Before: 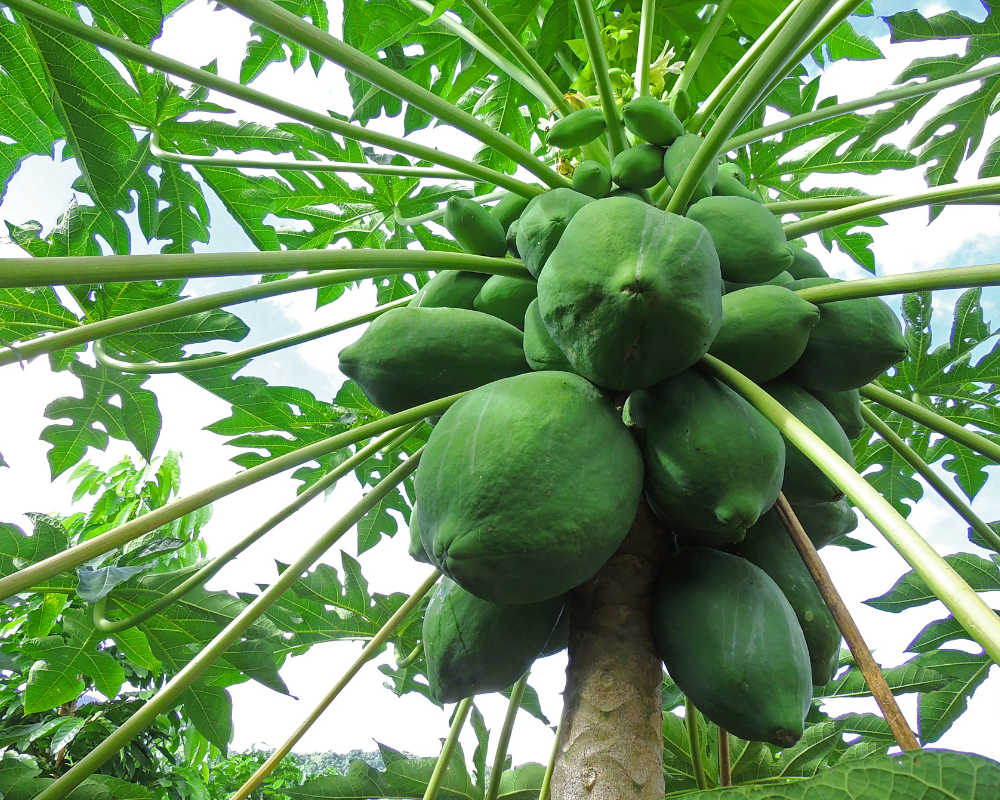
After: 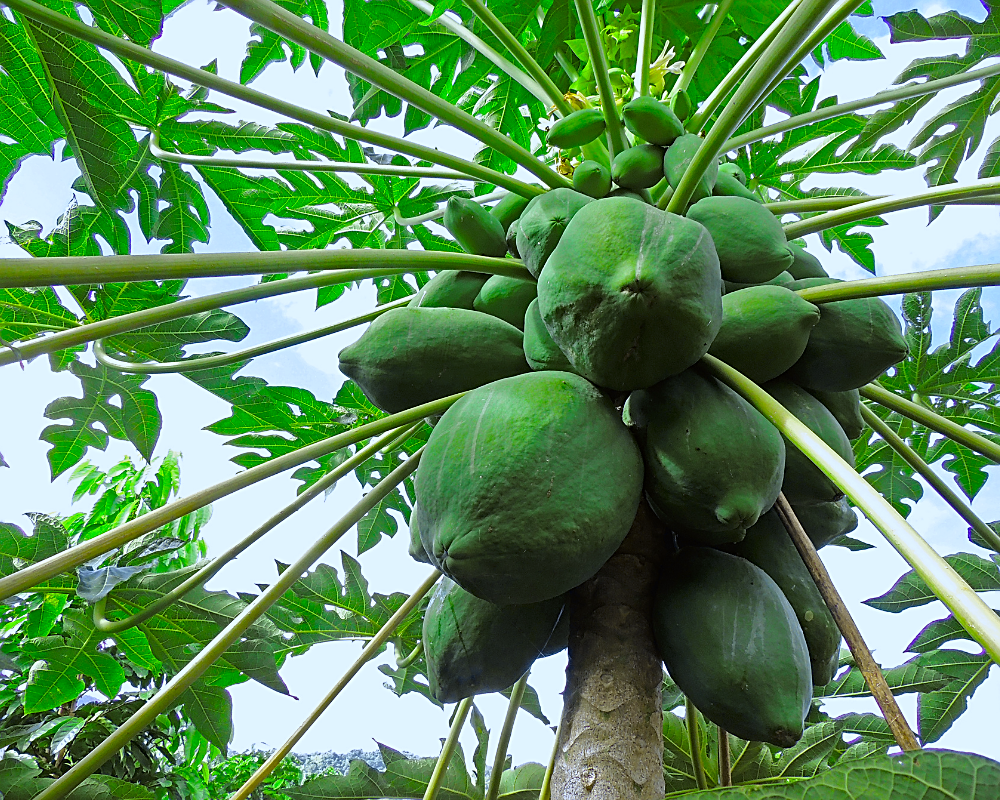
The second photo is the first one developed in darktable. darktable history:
white balance: red 0.926, green 1.003, blue 1.133
rotate and perspective: automatic cropping off
tone curve: curves: ch0 [(0, 0) (0.087, 0.054) (0.281, 0.245) (0.532, 0.514) (0.835, 0.818) (0.994, 0.955)]; ch1 [(0, 0) (0.27, 0.195) (0.406, 0.435) (0.452, 0.474) (0.495, 0.5) (0.514, 0.508) (0.537, 0.556) (0.654, 0.689) (1, 1)]; ch2 [(0, 0) (0.269, 0.299) (0.459, 0.441) (0.498, 0.499) (0.523, 0.52) (0.551, 0.549) (0.633, 0.625) (0.659, 0.681) (0.718, 0.764) (1, 1)], color space Lab, independent channels, preserve colors none
haze removal: on, module defaults
sharpen: on, module defaults
